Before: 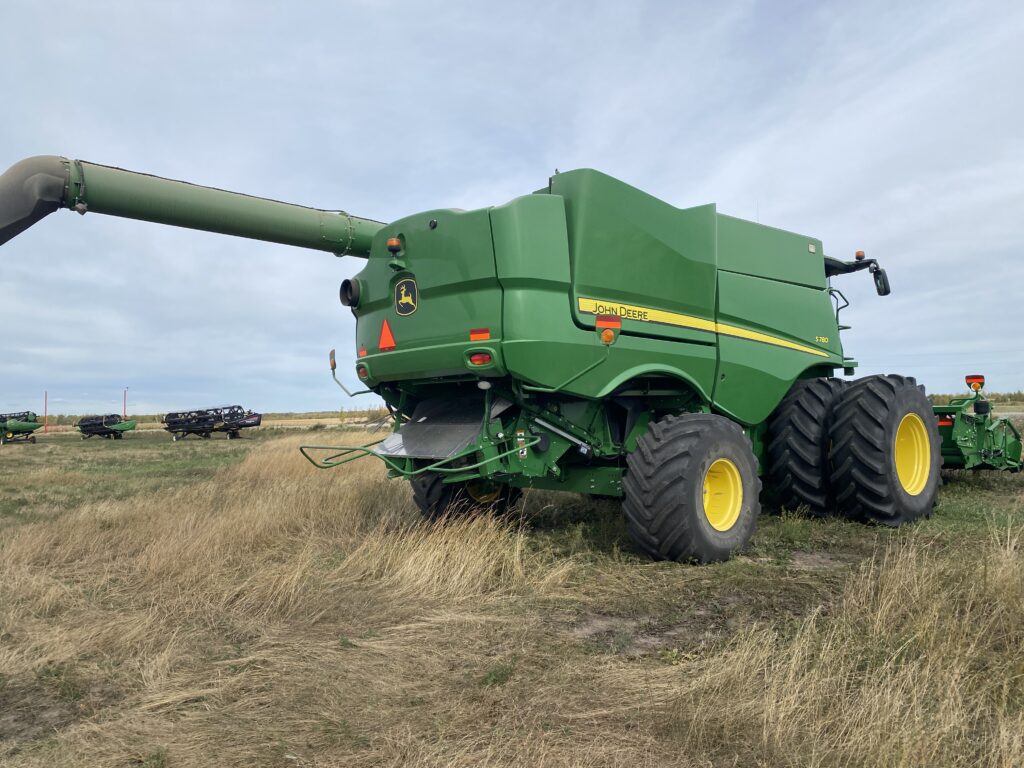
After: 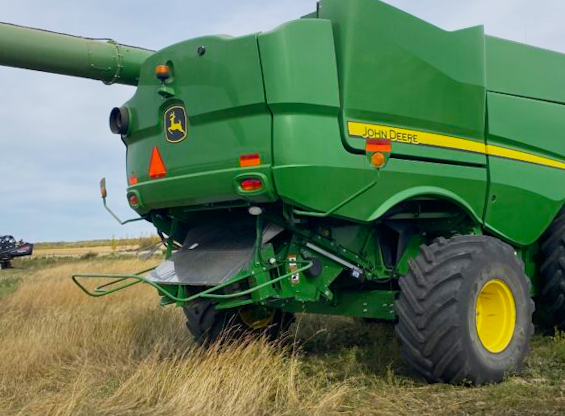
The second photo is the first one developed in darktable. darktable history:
color balance rgb: linear chroma grading › global chroma 15%, perceptual saturation grading › global saturation 30%
sigmoid: contrast 1.22, skew 0.65
rotate and perspective: rotation -1°, crop left 0.011, crop right 0.989, crop top 0.025, crop bottom 0.975
crop and rotate: left 22.13%, top 22.054%, right 22.026%, bottom 22.102%
